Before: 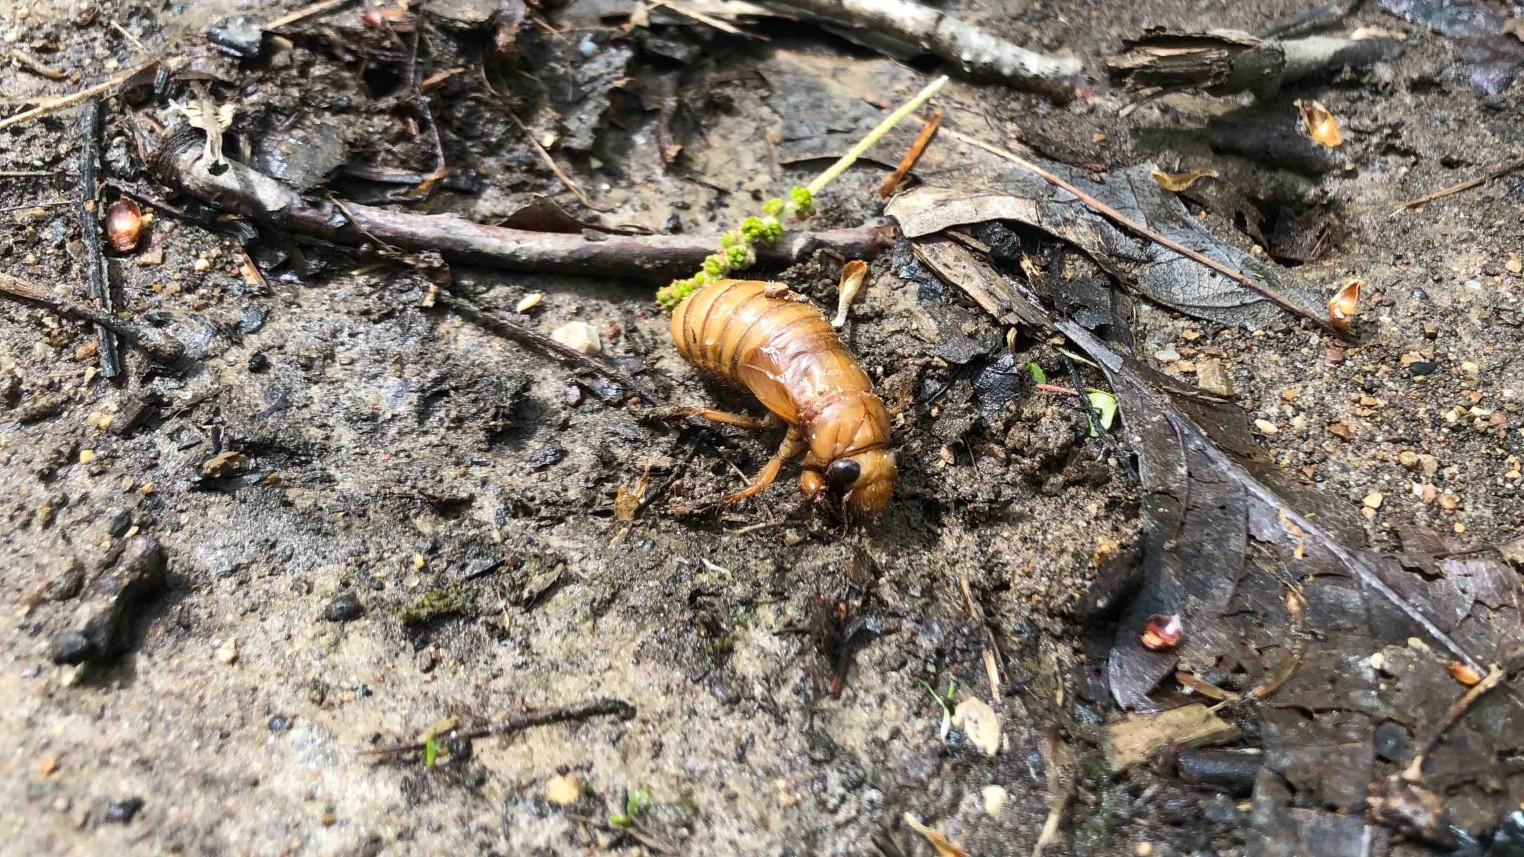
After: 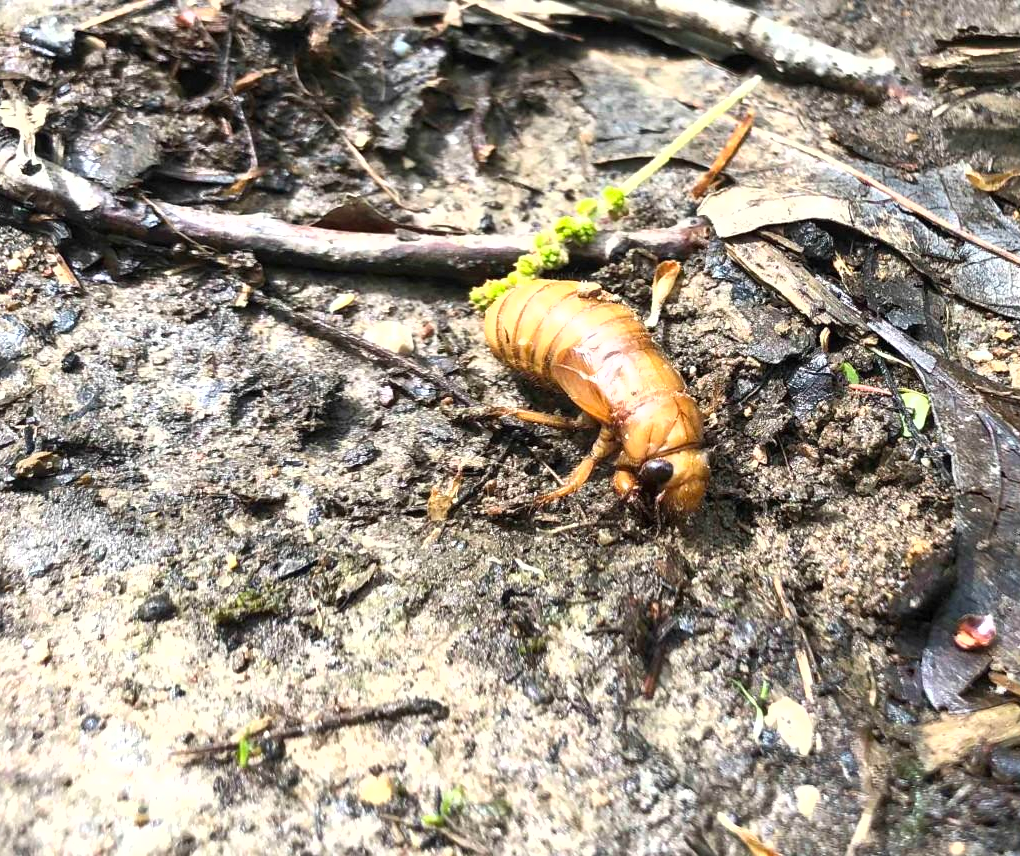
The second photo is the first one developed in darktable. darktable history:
crop and rotate: left 12.32%, right 20.693%
shadows and highlights: shadows 37.49, highlights -26.73, soften with gaussian
exposure: black level correction 0, exposure 0.692 EV, compensate highlight preservation false
tone equalizer: on, module defaults
